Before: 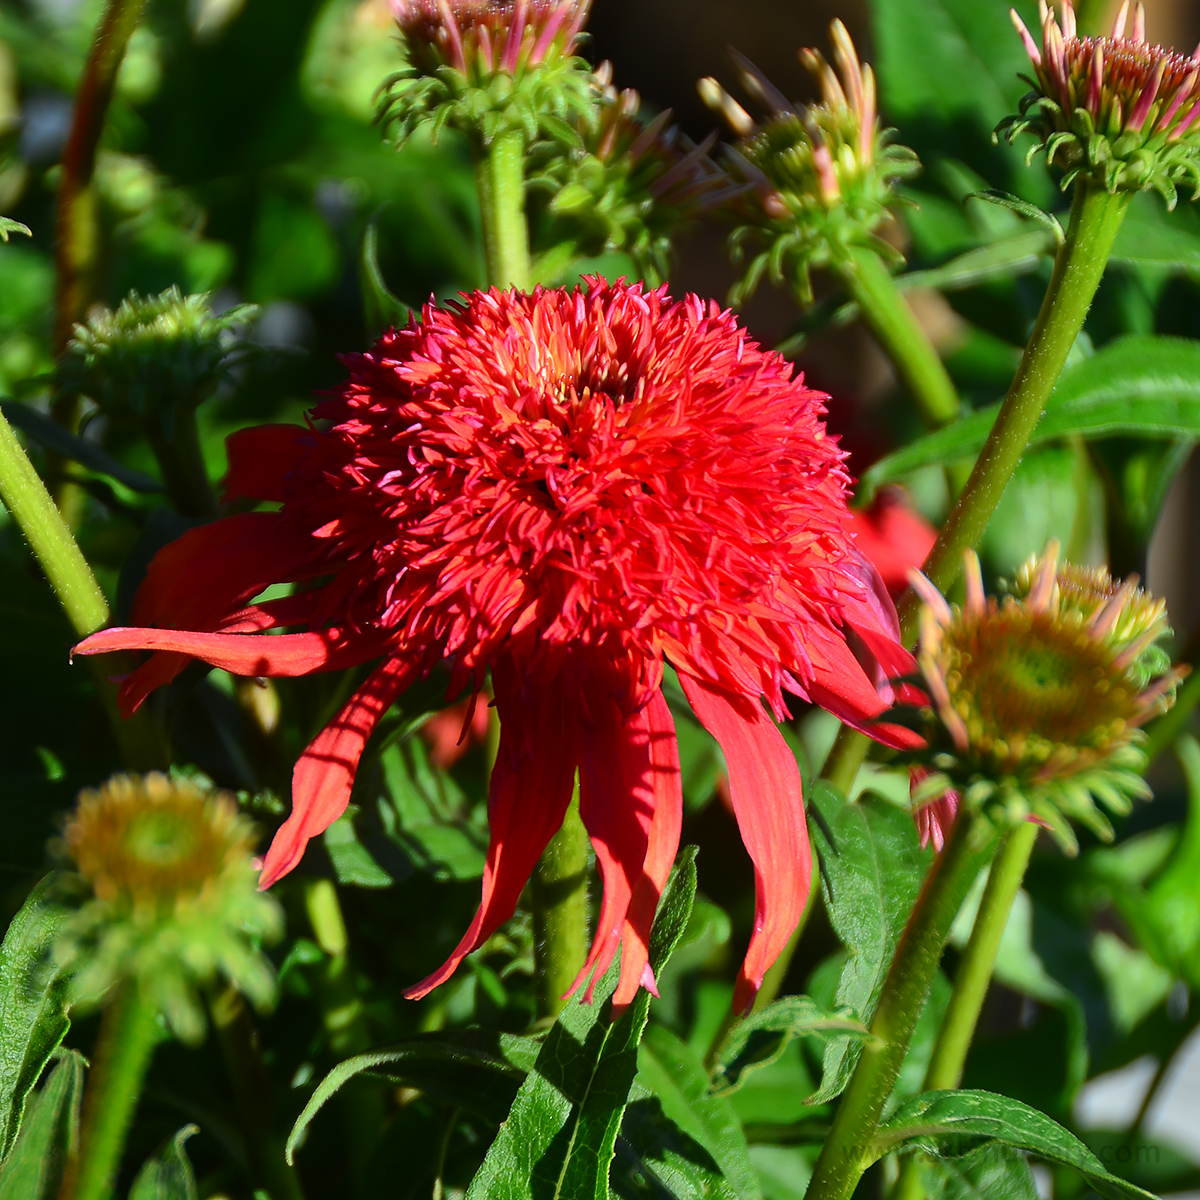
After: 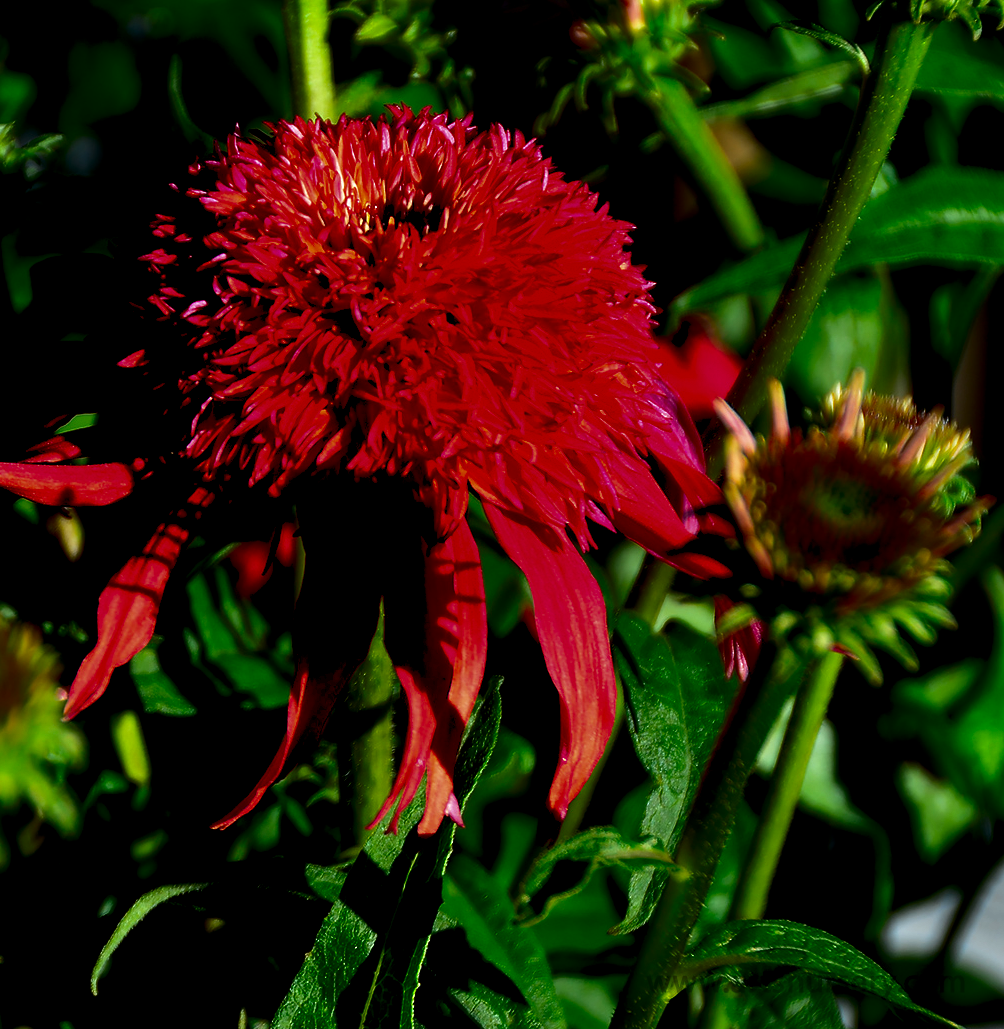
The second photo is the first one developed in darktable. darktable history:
rgb levels: levels [[0.034, 0.472, 0.904], [0, 0.5, 1], [0, 0.5, 1]]
contrast brightness saturation: contrast 0.09, brightness -0.59, saturation 0.17
crop: left 16.315%, top 14.246%
